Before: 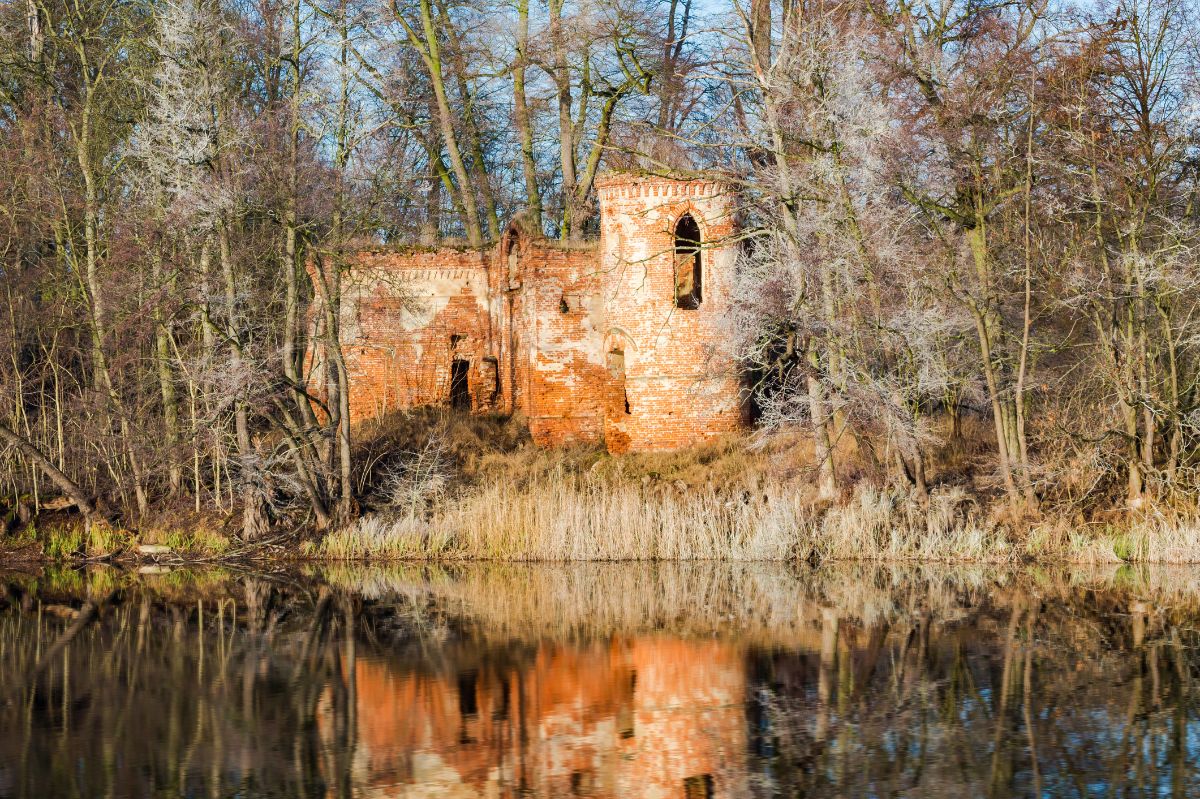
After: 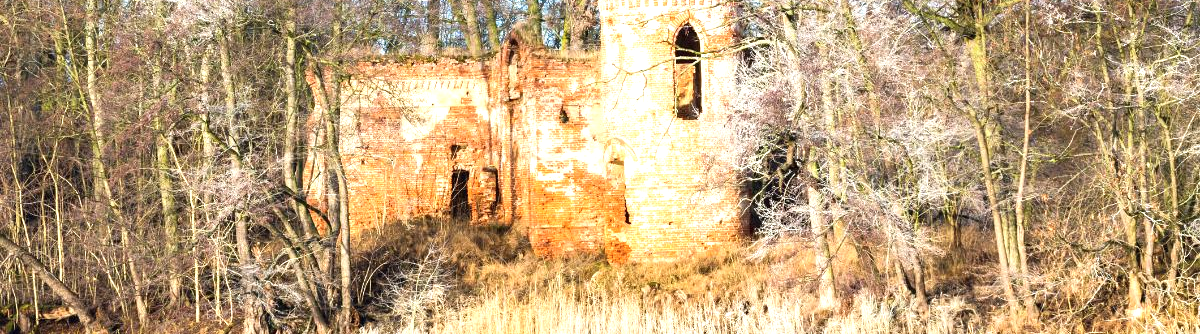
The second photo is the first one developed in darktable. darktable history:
contrast brightness saturation: saturation -0.05
crop and rotate: top 23.84%, bottom 34.294%
exposure: black level correction 0, exposure 1 EV, compensate exposure bias true, compensate highlight preservation false
